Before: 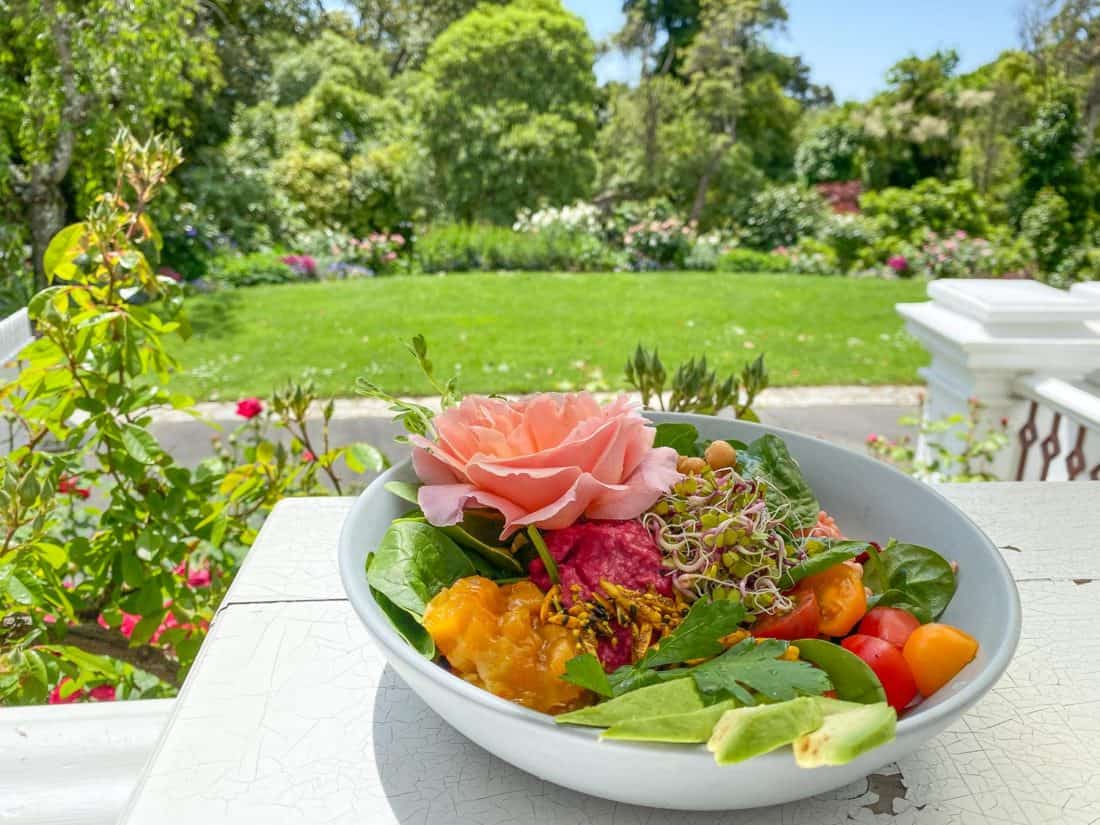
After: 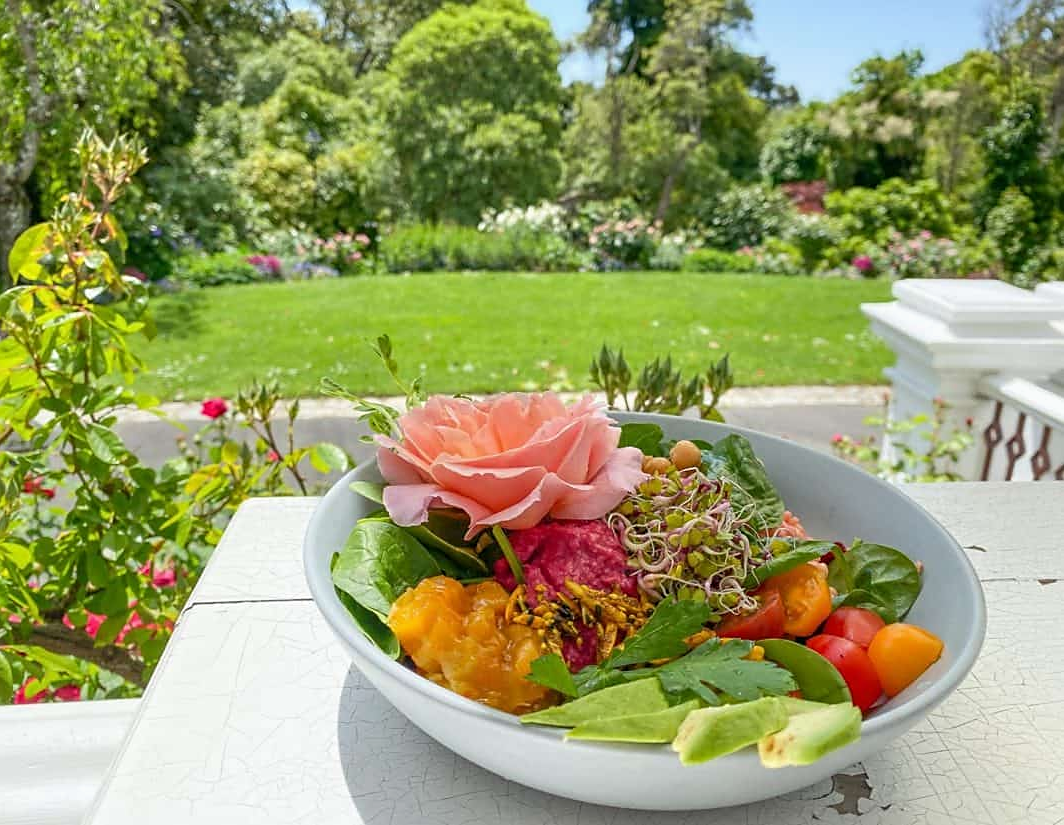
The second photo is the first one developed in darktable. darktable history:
exposure: exposure -0.045 EV, compensate highlight preservation false
crop and rotate: left 3.234%
sharpen: radius 1.841, amount 0.404, threshold 1.207
